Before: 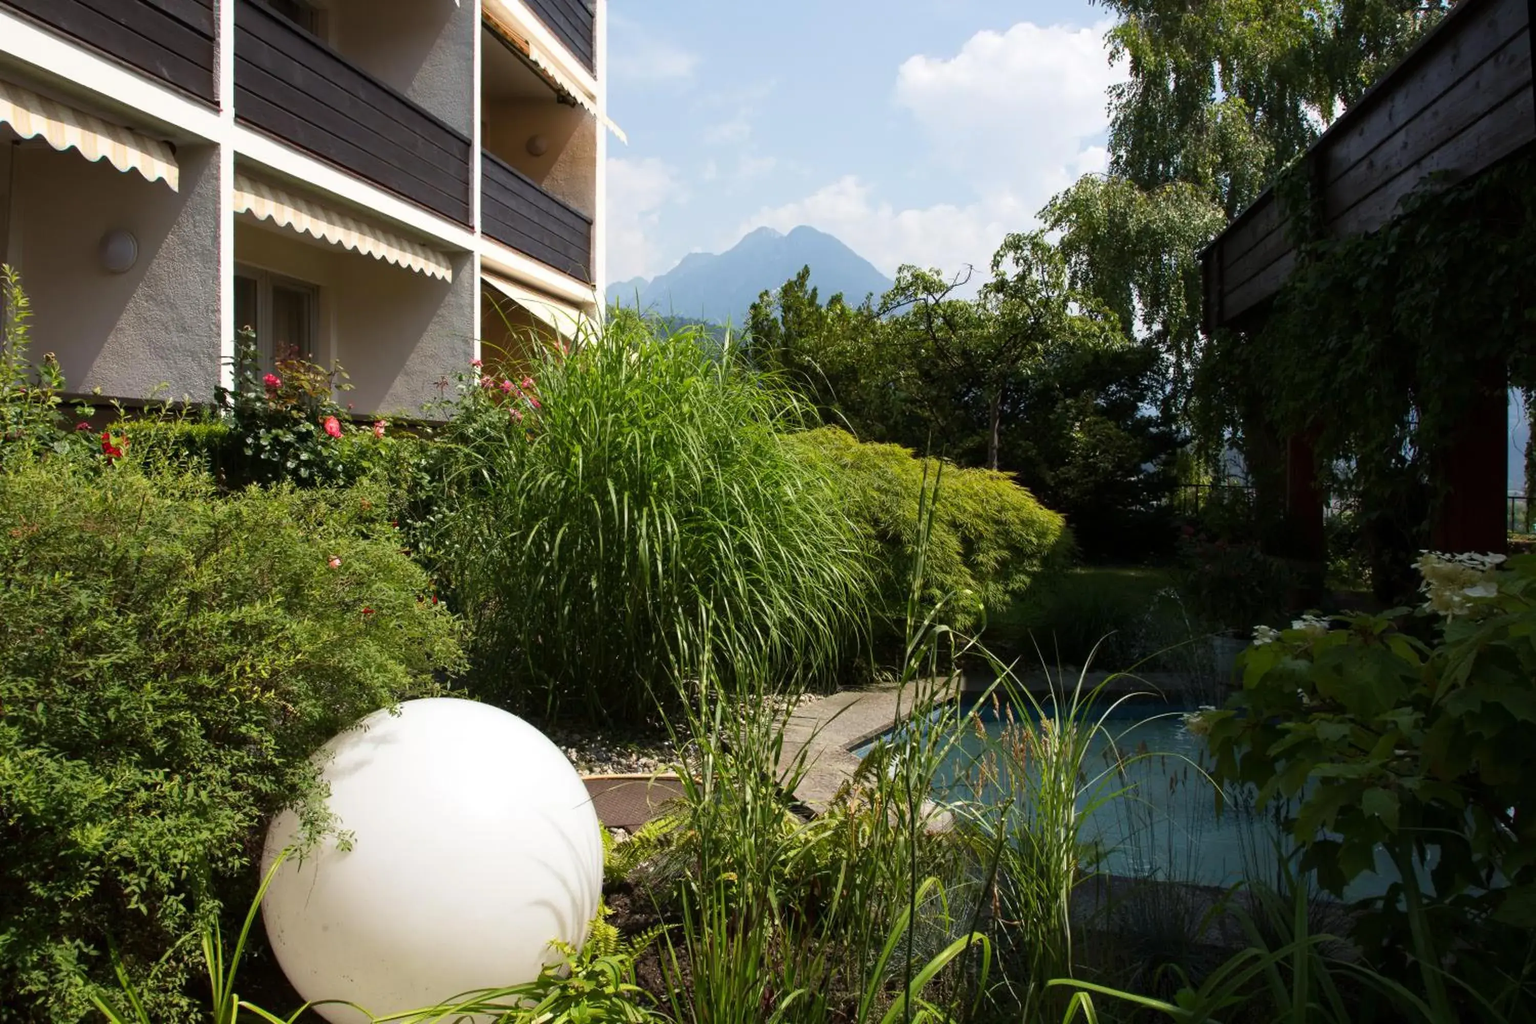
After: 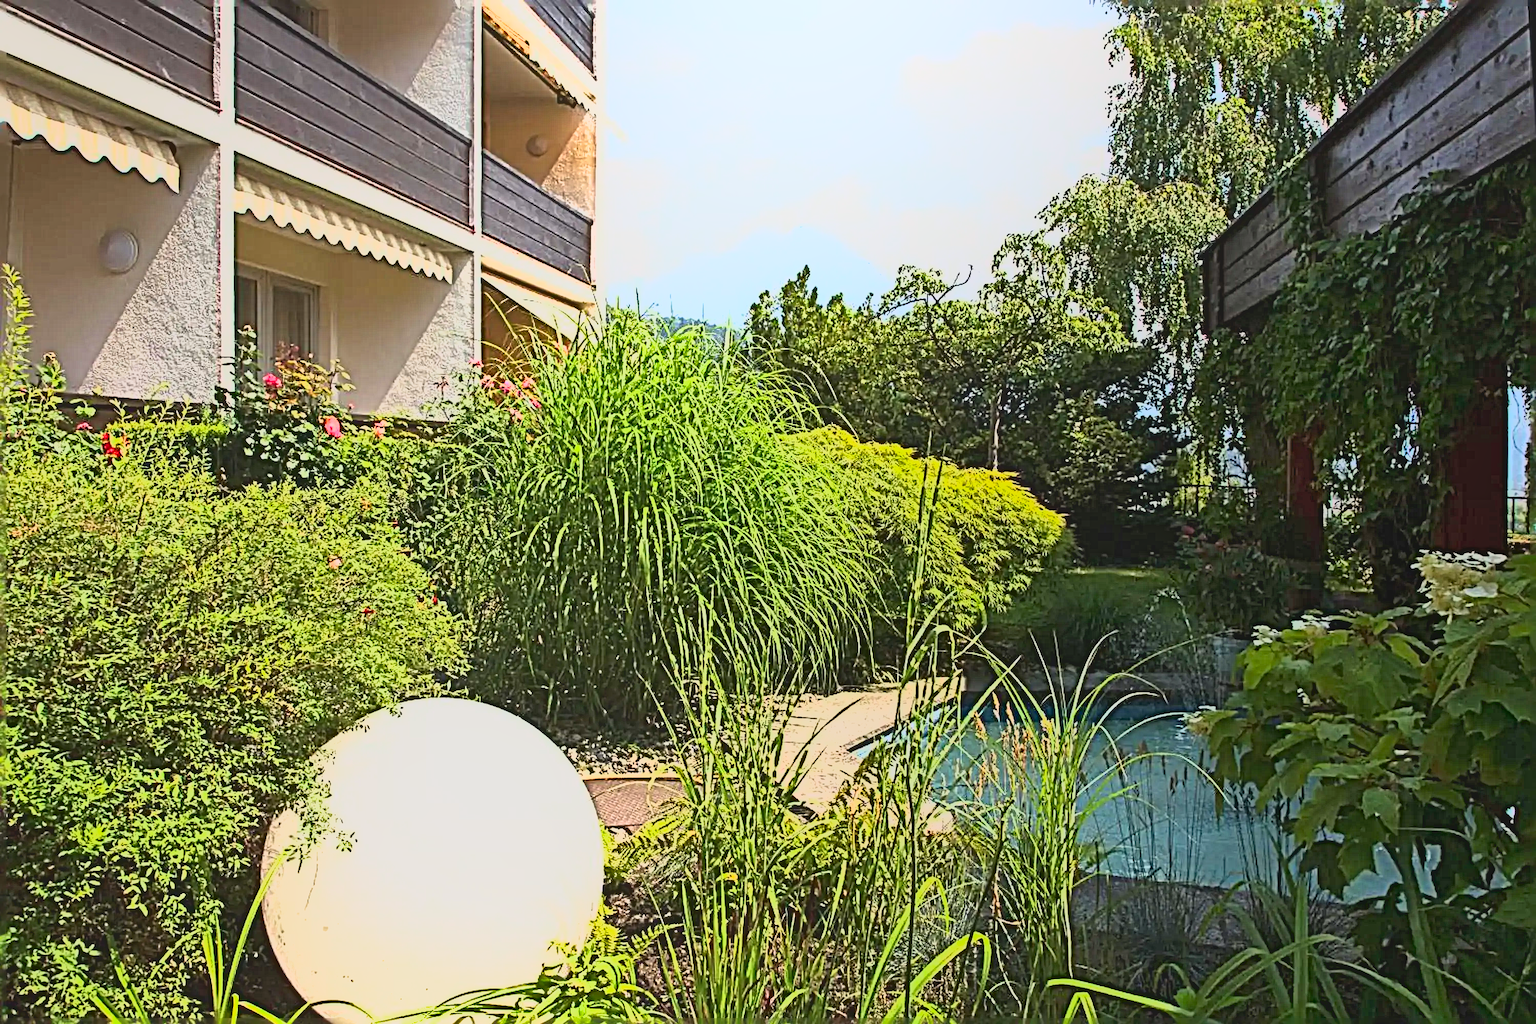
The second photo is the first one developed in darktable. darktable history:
sharpen: radius 6.3, amount 1.8, threshold 0
shadows and highlights: low approximation 0.01, soften with gaussian
exposure: black level correction 0, exposure 1.741 EV, compensate exposure bias true, compensate highlight preservation false
local contrast: detail 70%
white balance: red 1.009, blue 0.985
